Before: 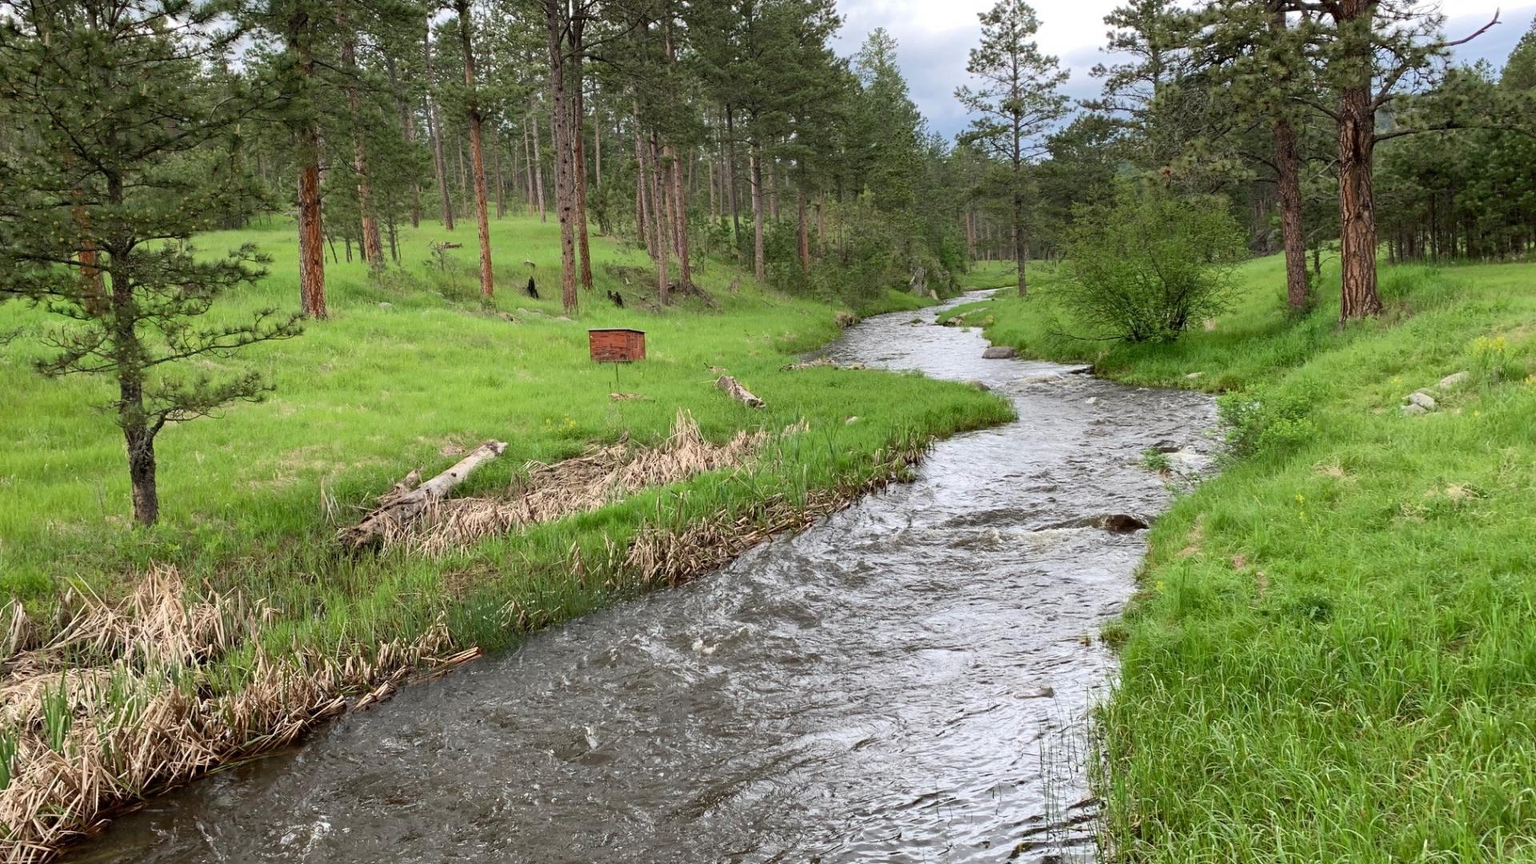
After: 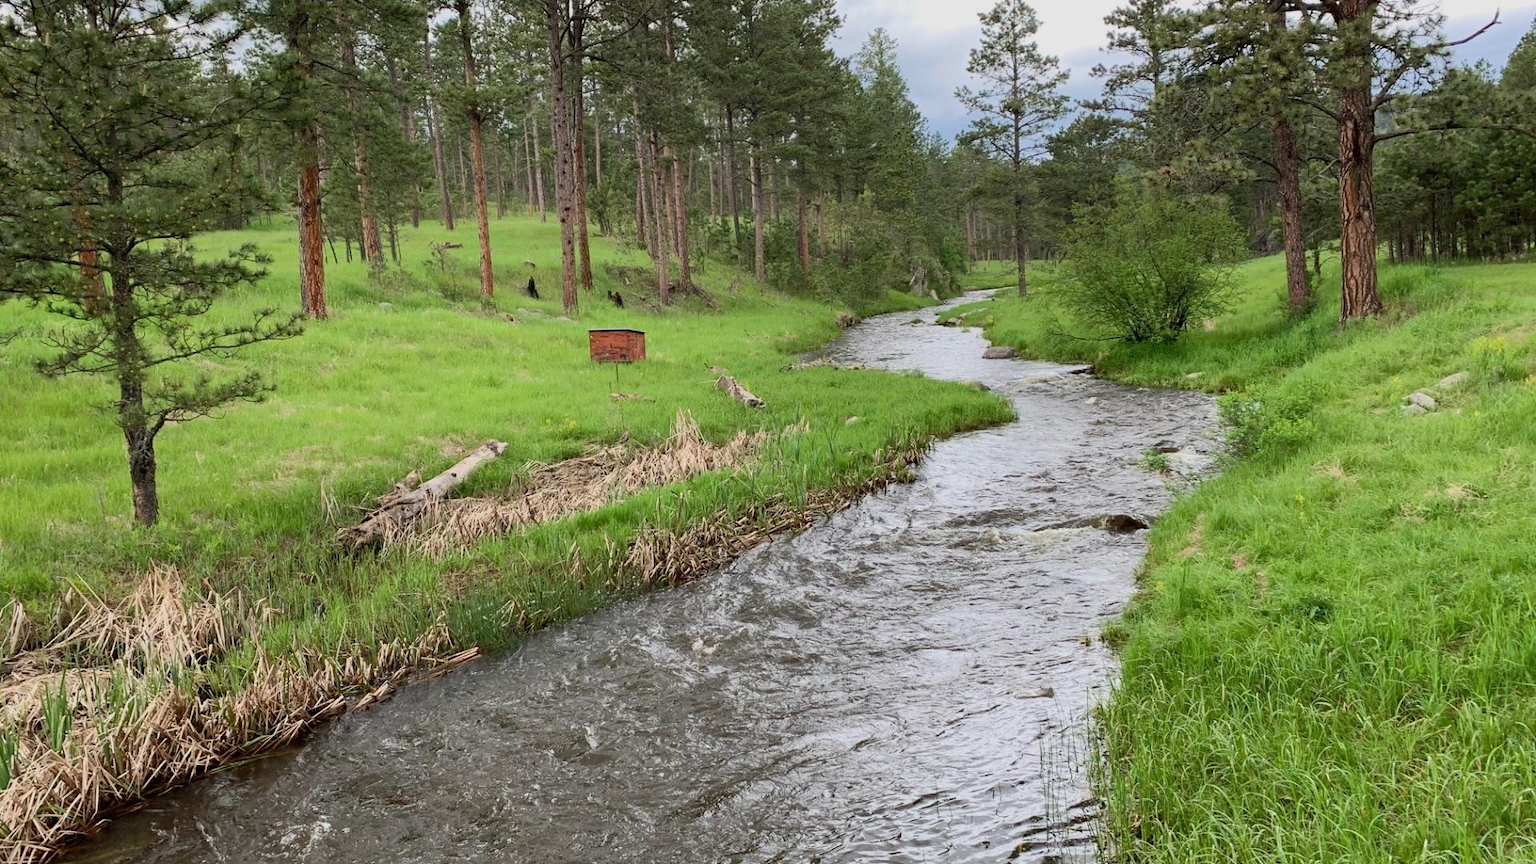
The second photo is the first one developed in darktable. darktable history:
tone equalizer: -8 EV -0.001 EV, -7 EV 0.004 EV, -6 EV -0.014 EV, -5 EV 0.012 EV, -4 EV -0.022 EV, -3 EV 0.041 EV, -2 EV -0.061 EV, -1 EV -0.279 EV, +0 EV -0.594 EV, edges refinement/feathering 500, mask exposure compensation -1.57 EV, preserve details no
